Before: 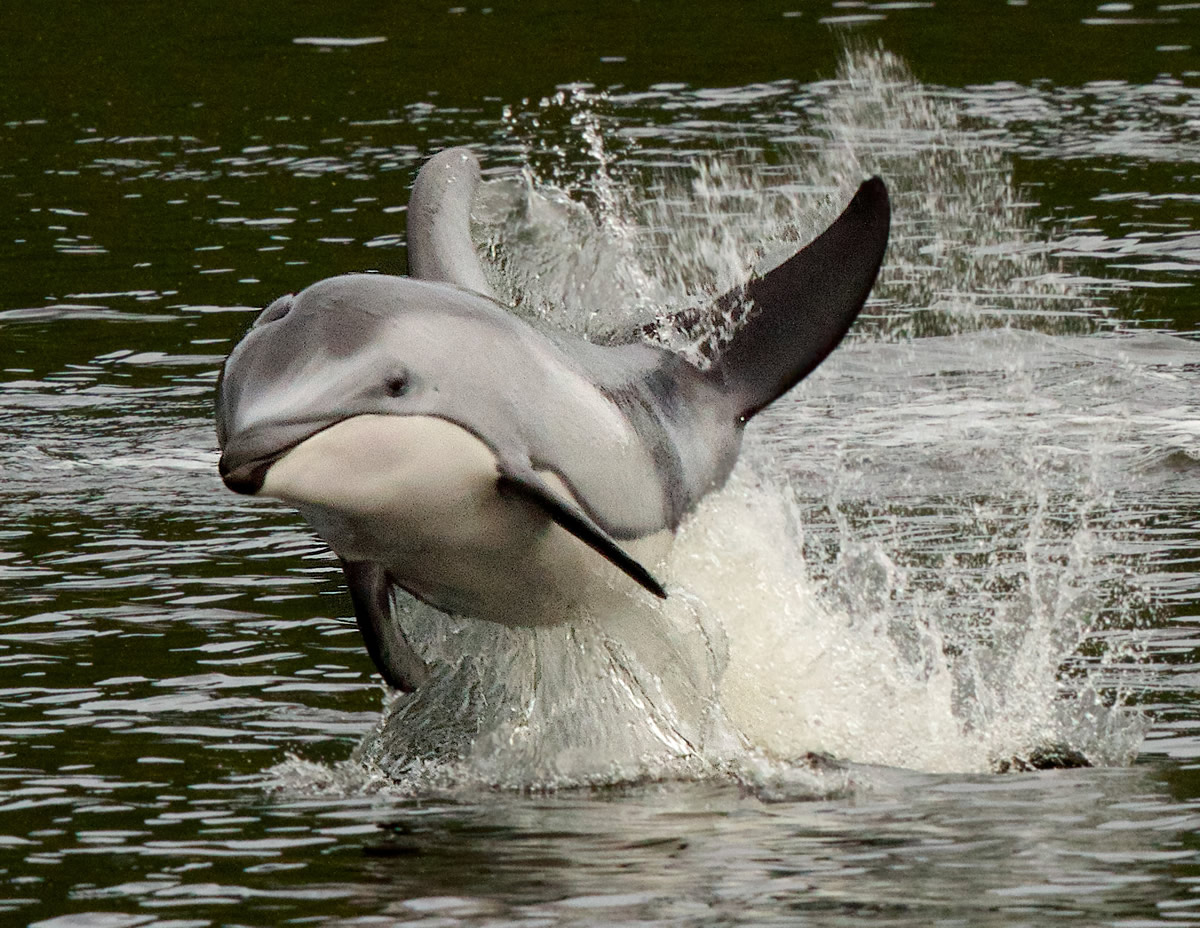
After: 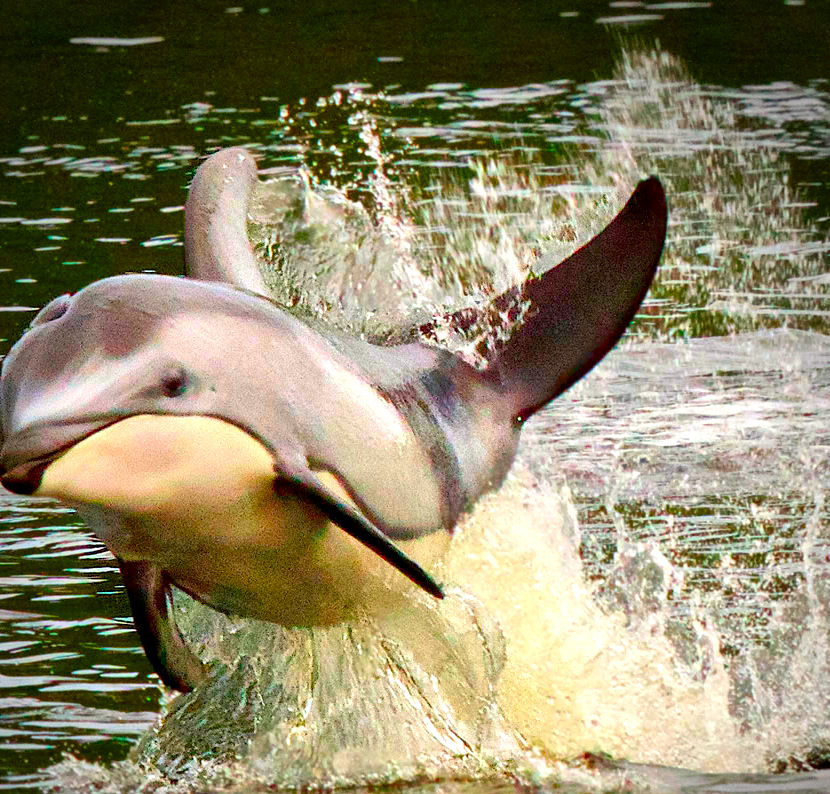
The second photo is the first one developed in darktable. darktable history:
crop: left 18.626%, right 12.204%, bottom 14.368%
local contrast: mode bilateral grid, contrast 25, coarseness 60, detail 151%, midtone range 0.2
vignetting: center (-0.029, 0.233)
tone equalizer: -8 EV 0.993 EV, -7 EV 1.01 EV, -6 EV 1.03 EV, -5 EV 1.01 EV, -4 EV 0.999 EV, -3 EV 0.727 EV, -2 EV 0.5 EV, -1 EV 0.259 EV
color balance rgb: perceptual saturation grading › global saturation 30.719%, perceptual brilliance grading › highlights 7.929%, perceptual brilliance grading › mid-tones 3.102%, perceptual brilliance grading › shadows 2.302%, global vibrance 20%
color correction: highlights a* 1.71, highlights b* -1.81, saturation 2.46
